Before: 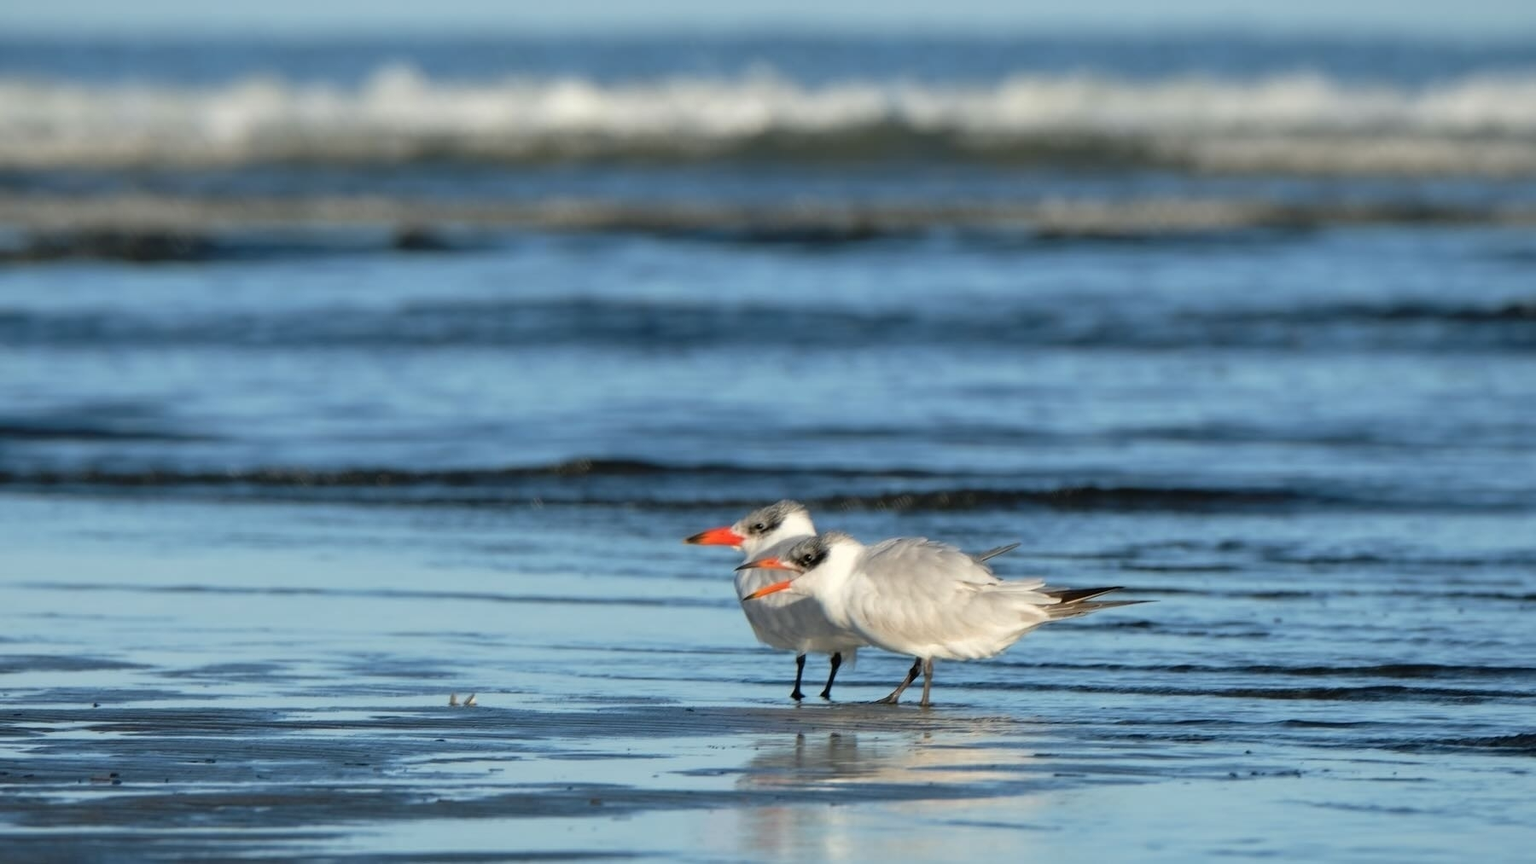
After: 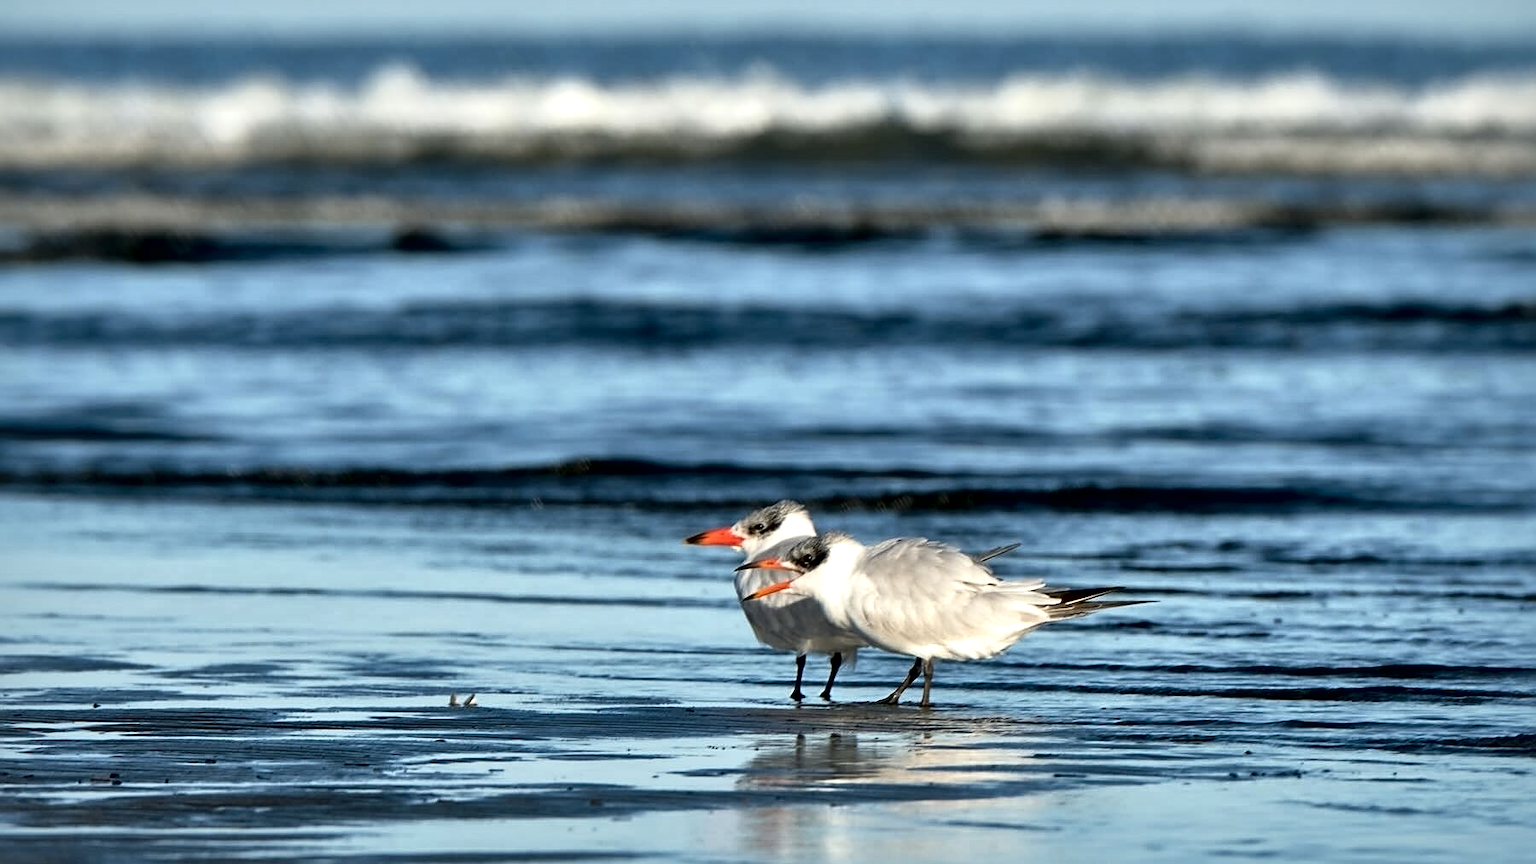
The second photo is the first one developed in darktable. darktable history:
sharpen: on, module defaults
local contrast: mode bilateral grid, contrast 44, coarseness 69, detail 214%, midtone range 0.2
